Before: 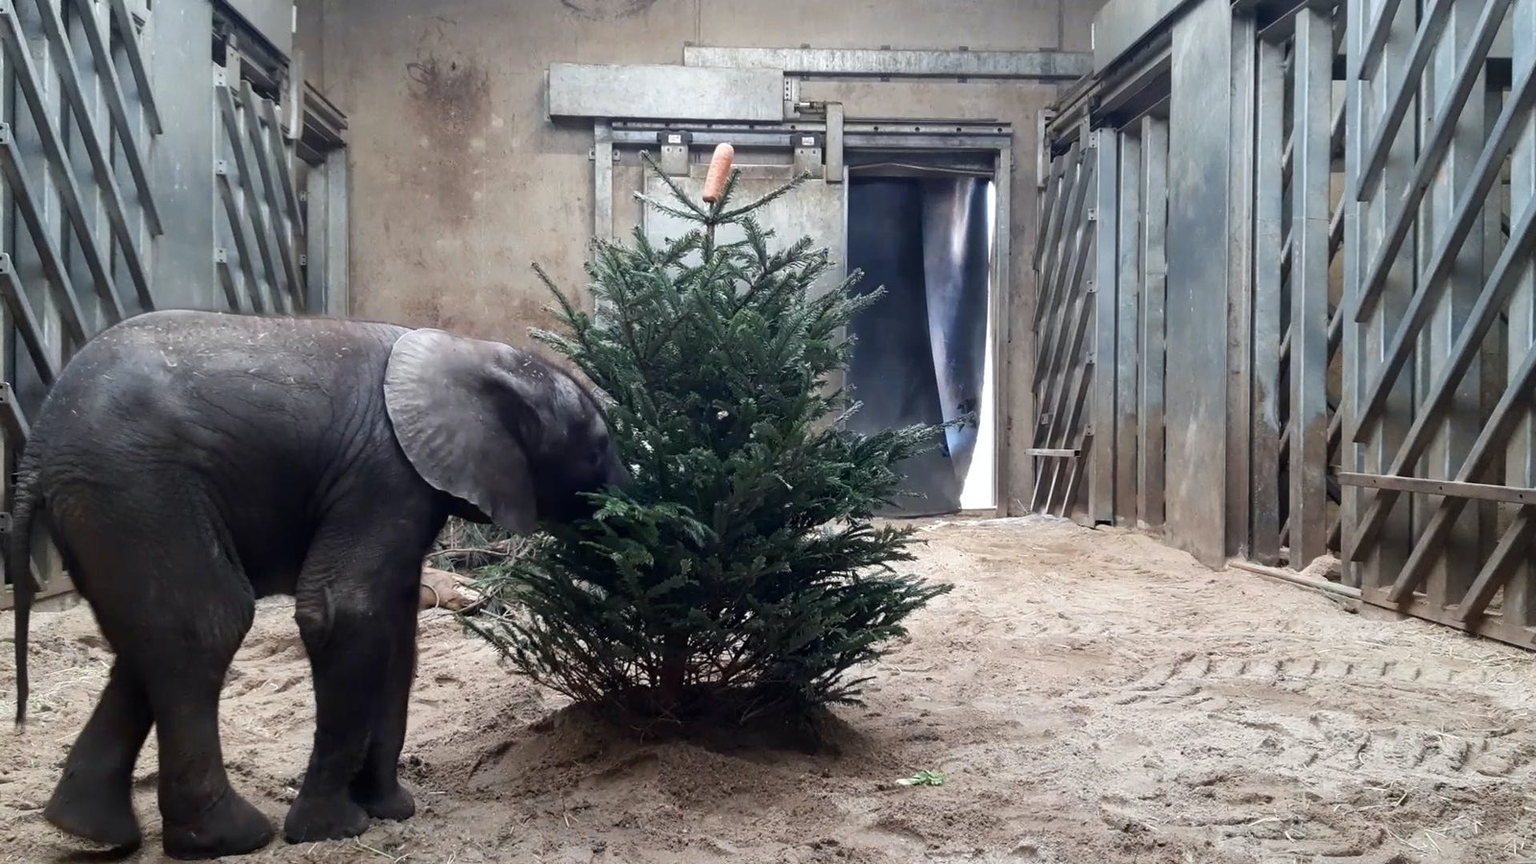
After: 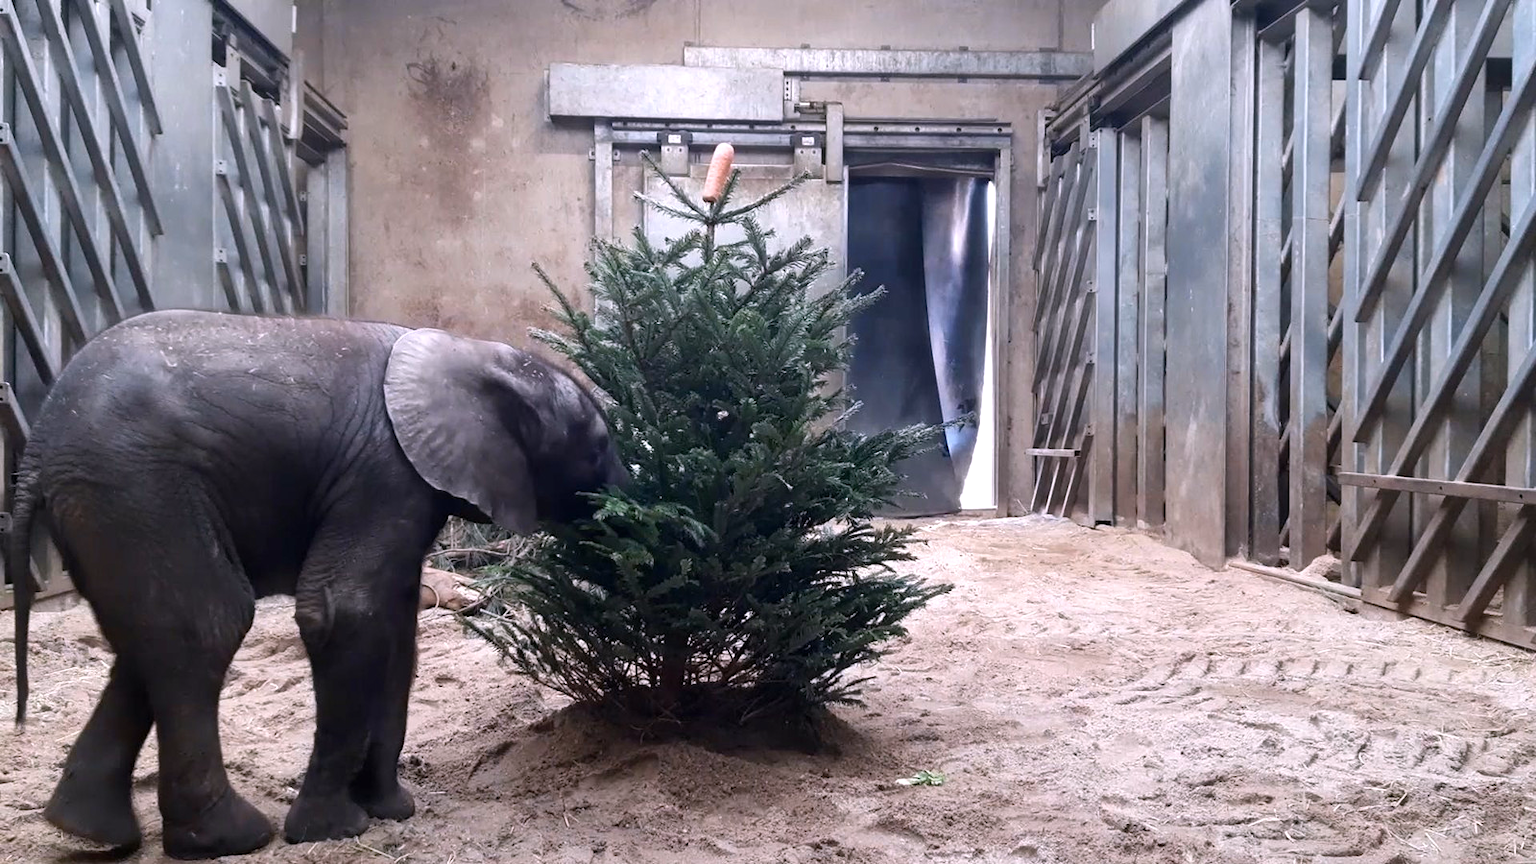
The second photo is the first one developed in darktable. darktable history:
exposure: exposure 0.197 EV, compensate highlight preservation false
white balance: red 1.05, blue 1.072
